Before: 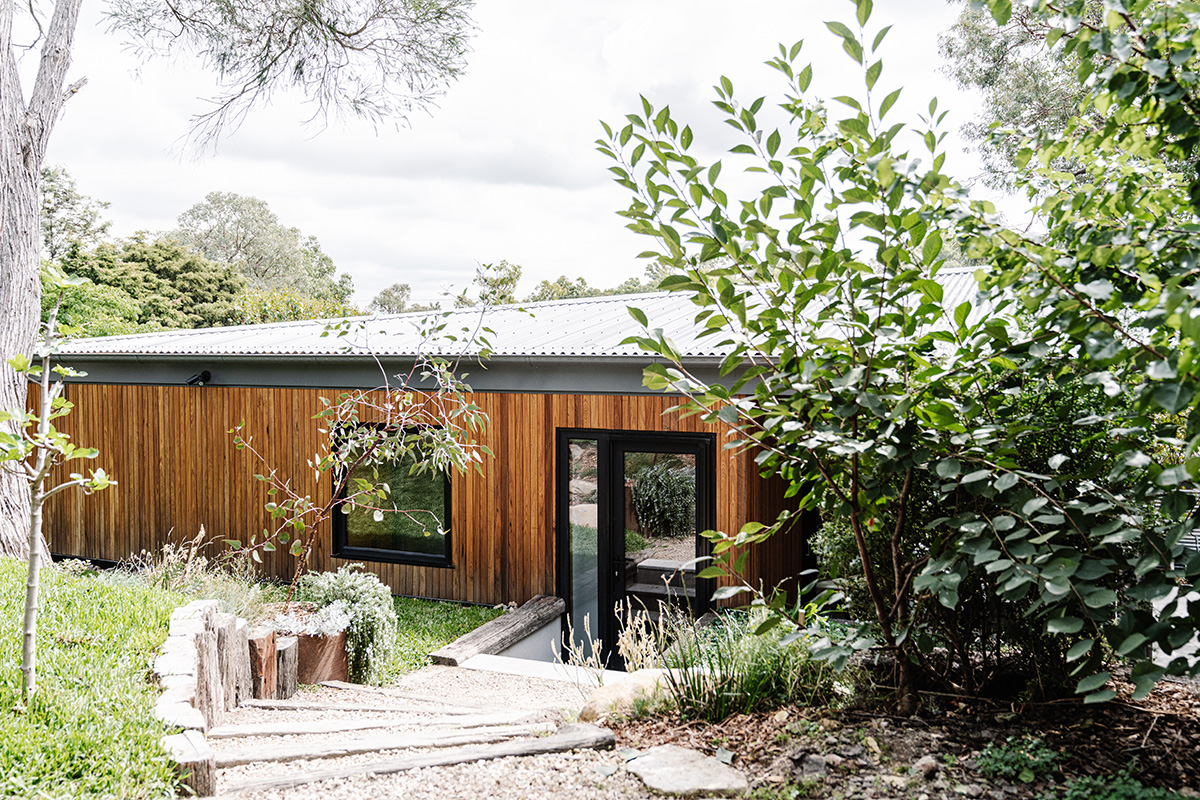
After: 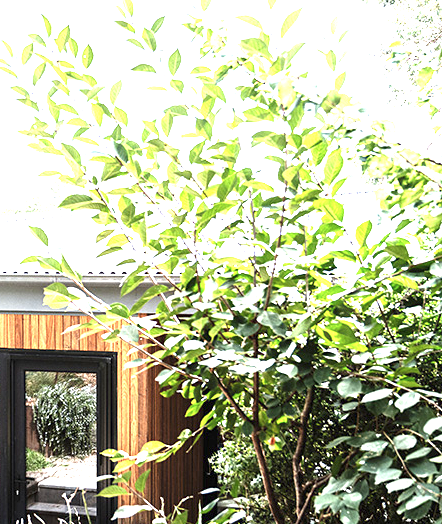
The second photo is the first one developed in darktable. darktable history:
contrast brightness saturation: saturation -0.063
crop and rotate: left 49.934%, top 10.144%, right 13.169%, bottom 24.297%
color zones: curves: ch1 [(0, 0.469) (0.01, 0.469) (0.12, 0.446) (0.248, 0.469) (0.5, 0.5) (0.748, 0.5) (0.99, 0.469) (1, 0.469)]
exposure: exposure 1.994 EV, compensate highlight preservation false
